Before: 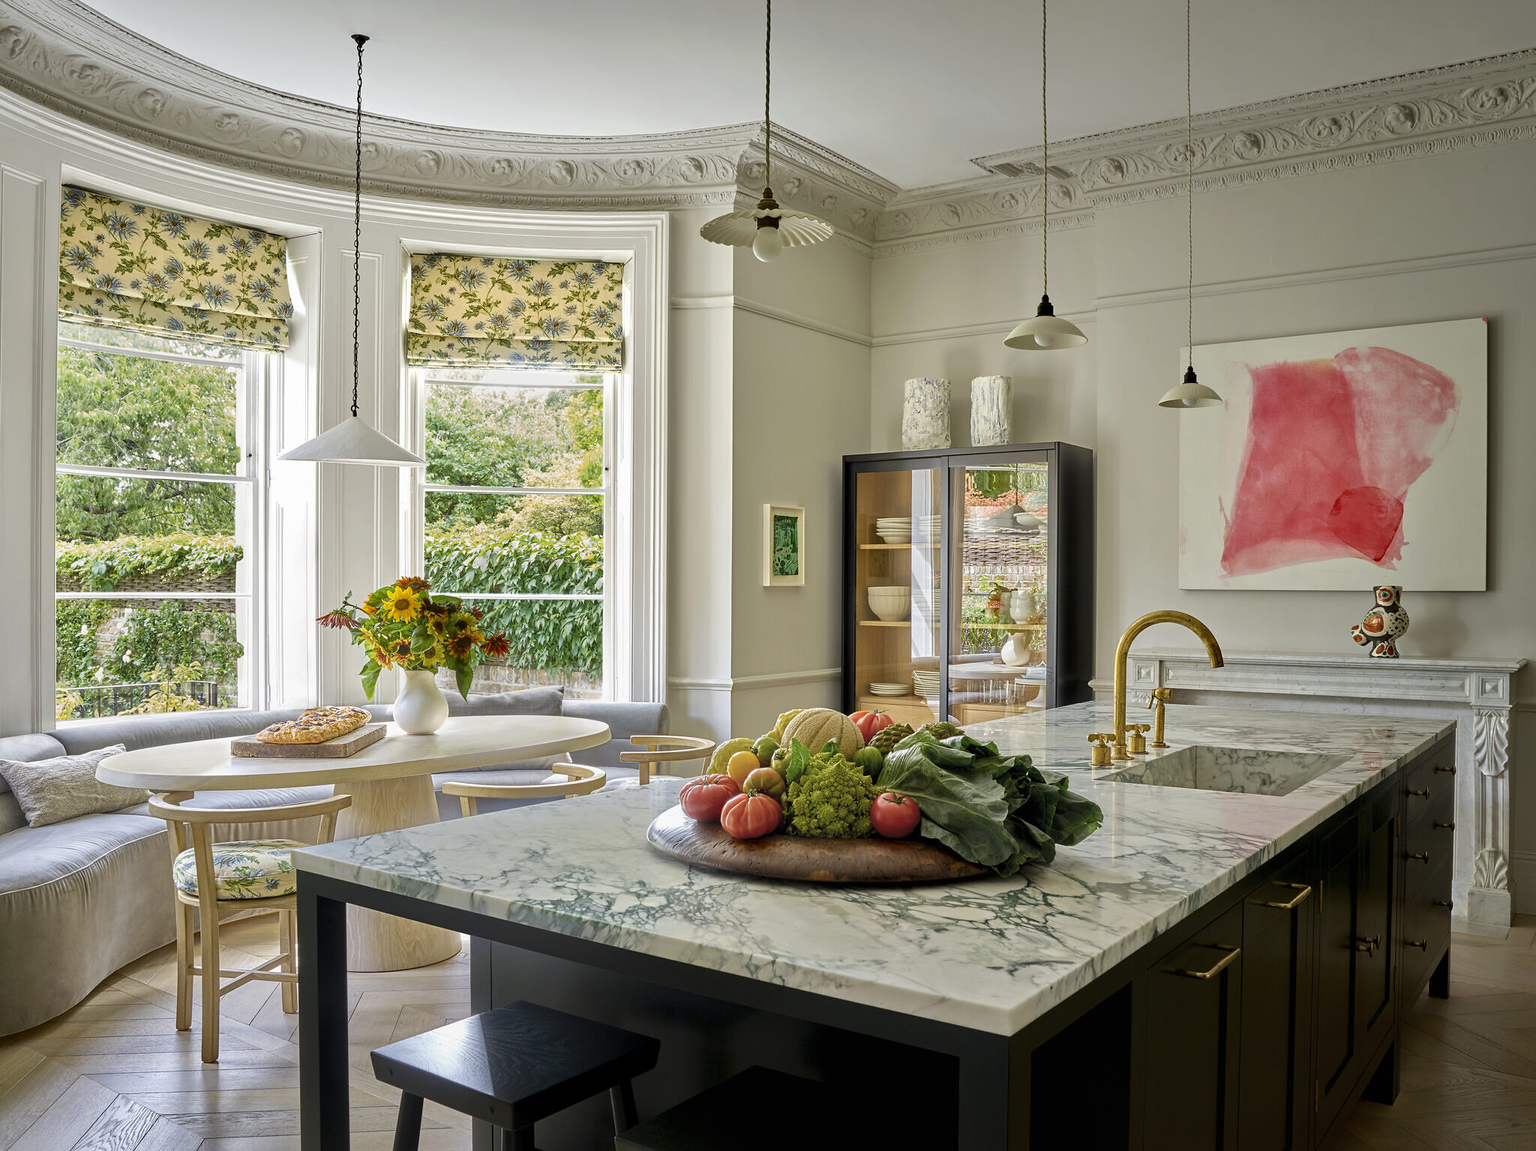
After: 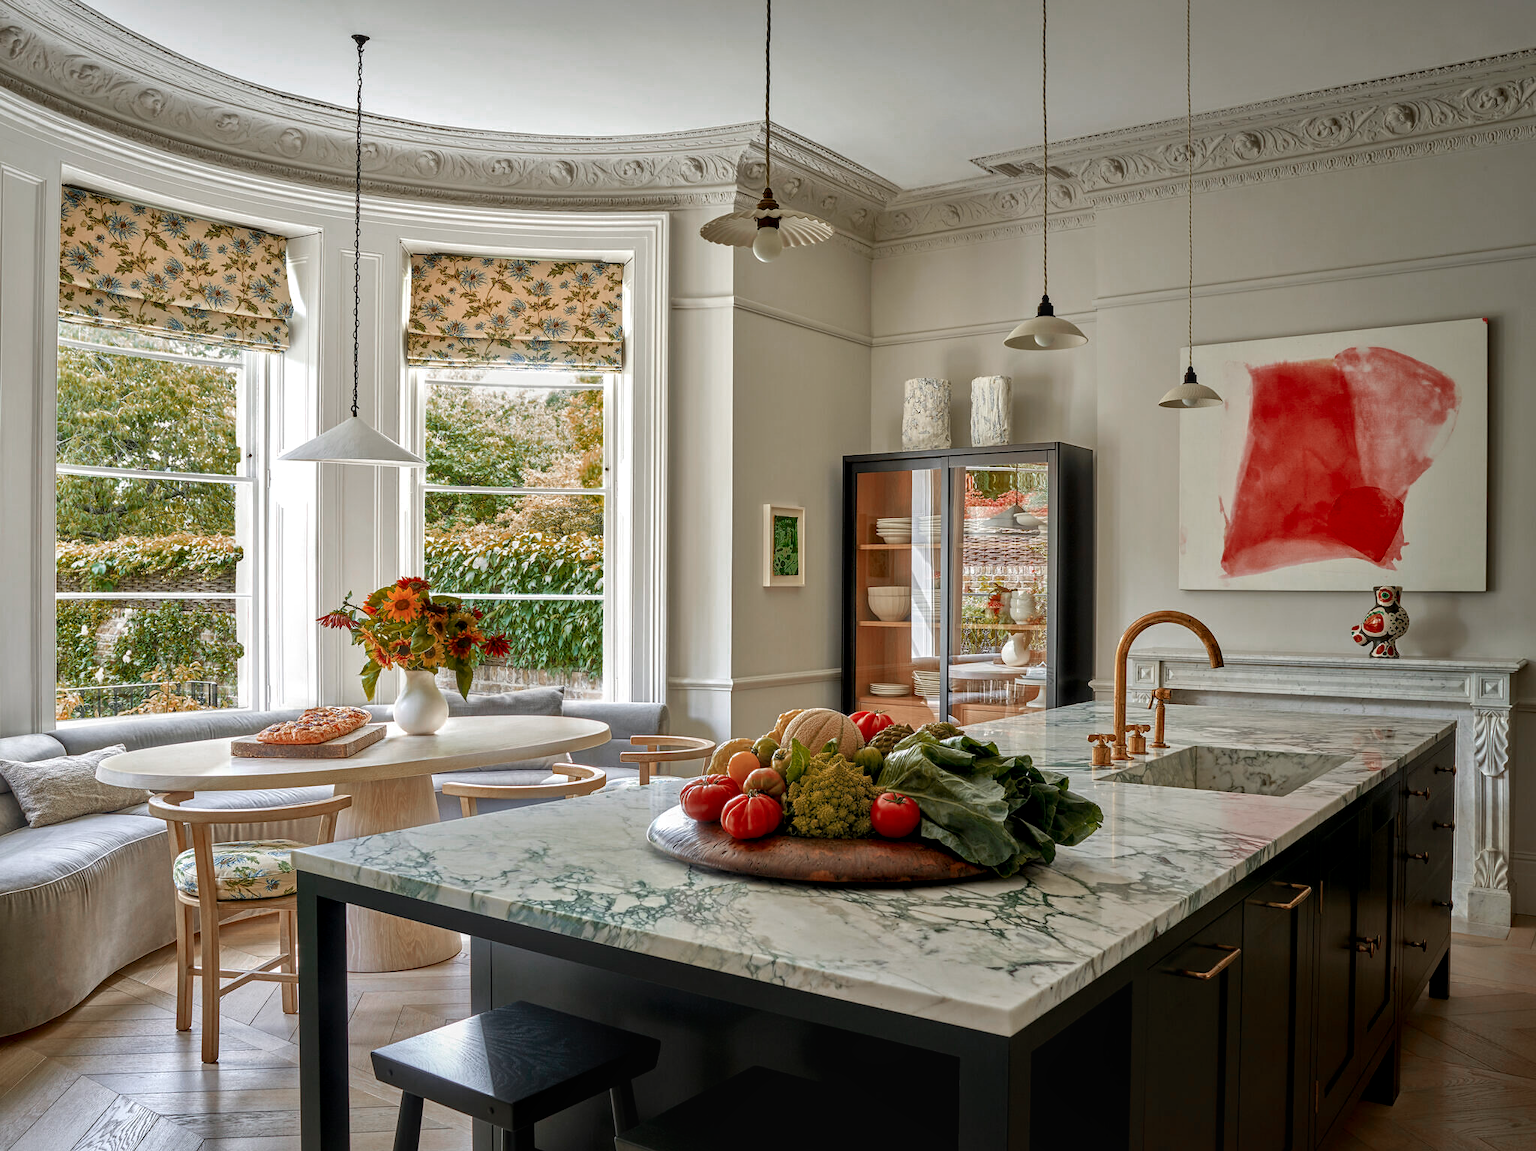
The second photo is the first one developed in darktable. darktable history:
color zones: curves: ch0 [(0, 0.299) (0.25, 0.383) (0.456, 0.352) (0.736, 0.571)]; ch1 [(0, 0.63) (0.151, 0.568) (0.254, 0.416) (0.47, 0.558) (0.732, 0.37) (0.909, 0.492)]; ch2 [(0.004, 0.604) (0.158, 0.443) (0.257, 0.403) (0.761, 0.468)]
local contrast: on, module defaults
